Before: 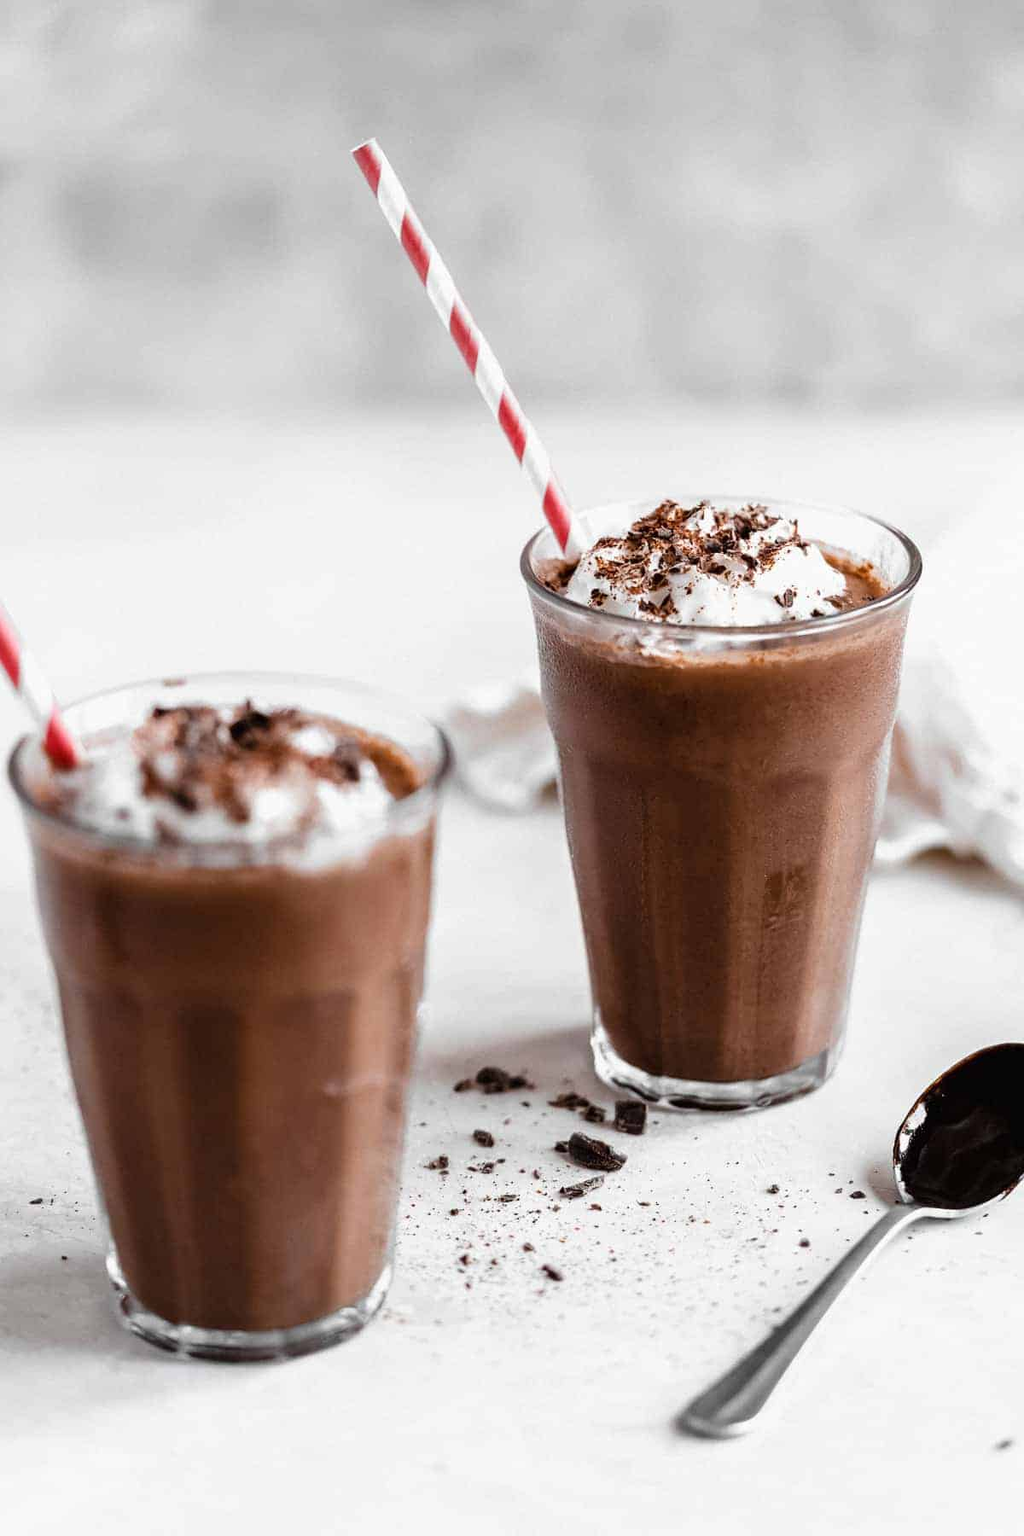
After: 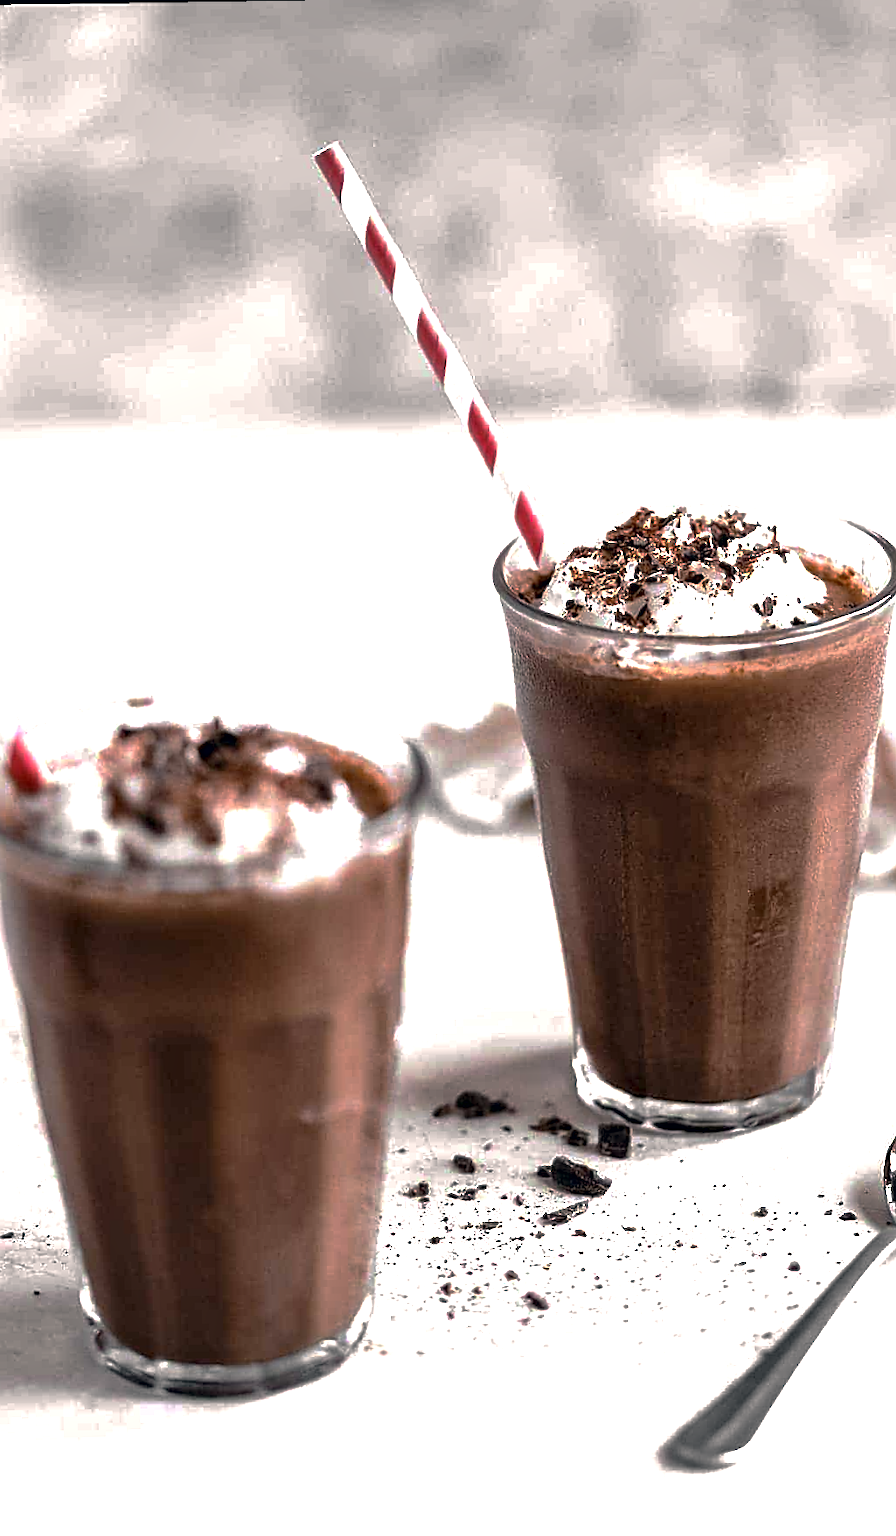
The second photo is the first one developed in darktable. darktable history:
local contrast: mode bilateral grid, contrast 24, coarseness 47, detail 152%, midtone range 0.2
crop and rotate: angle 0.852°, left 4.514%, top 0.636%, right 11.785%, bottom 2.591%
exposure: black level correction 0, exposure 0.5 EV, compensate highlight preservation false
sharpen: on, module defaults
color correction: highlights a* 5.46, highlights b* 5.32, shadows a* -3.94, shadows b* -5.01
base curve: curves: ch0 [(0, 0) (0.841, 0.609) (1, 1)], preserve colors none
